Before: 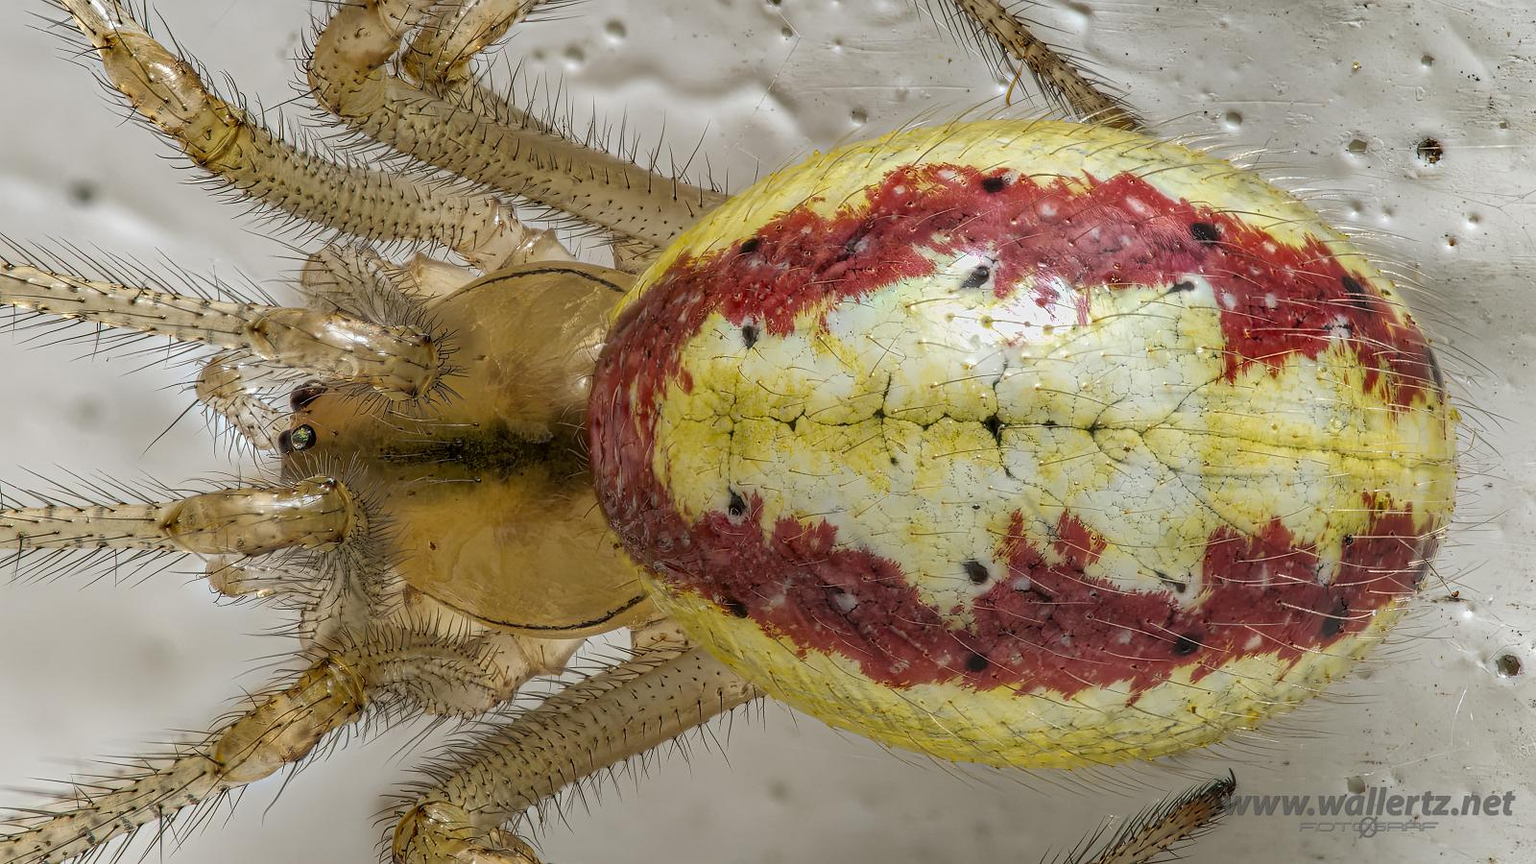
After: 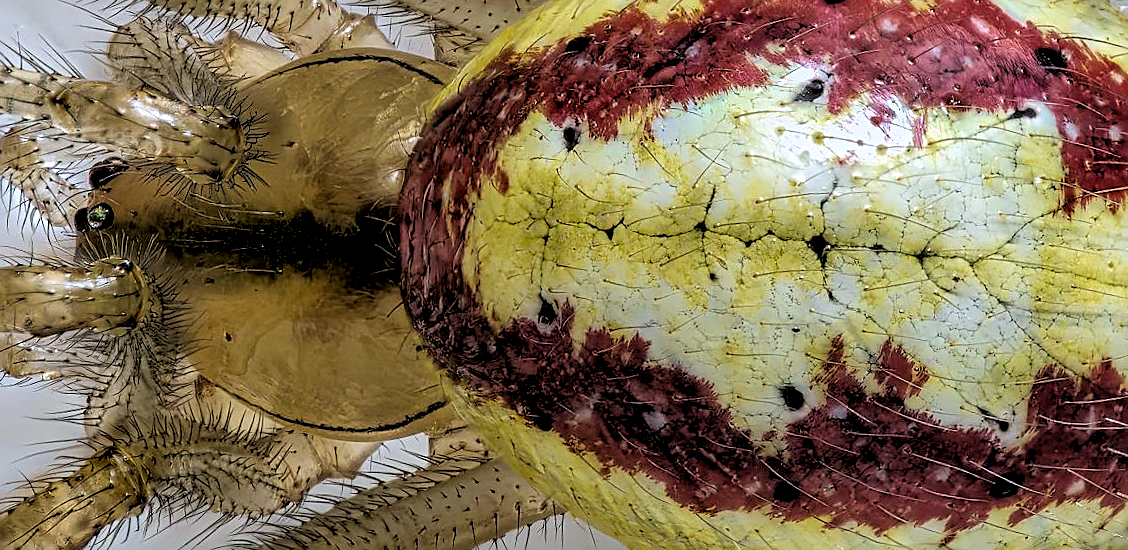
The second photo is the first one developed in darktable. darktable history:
white balance: red 0.986, blue 1.01
crop and rotate: angle -3.37°, left 9.79%, top 20.73%, right 12.42%, bottom 11.82%
velvia: on, module defaults
sharpen: on, module defaults
local contrast: mode bilateral grid, contrast 20, coarseness 50, detail 120%, midtone range 0.2
rgb levels: levels [[0.034, 0.472, 0.904], [0, 0.5, 1], [0, 0.5, 1]]
contrast brightness saturation: contrast 0.04, saturation 0.07
color calibration: illuminant as shot in camera, x 0.358, y 0.373, temperature 4628.91 K
